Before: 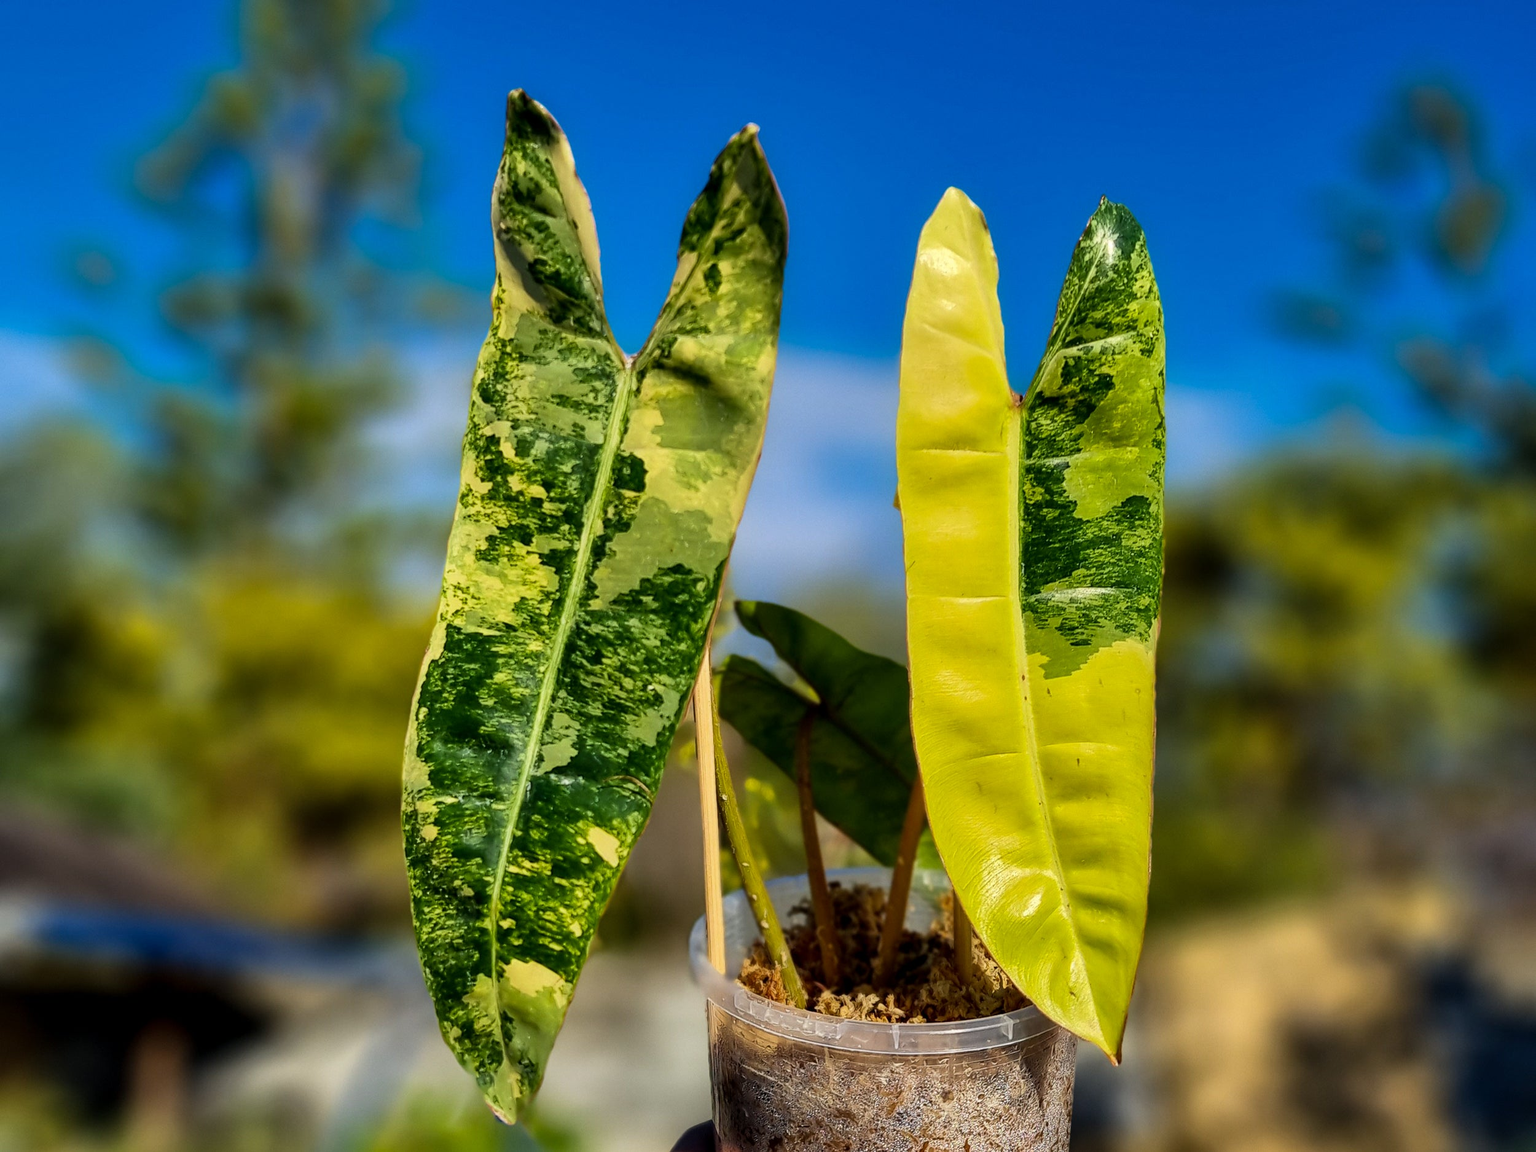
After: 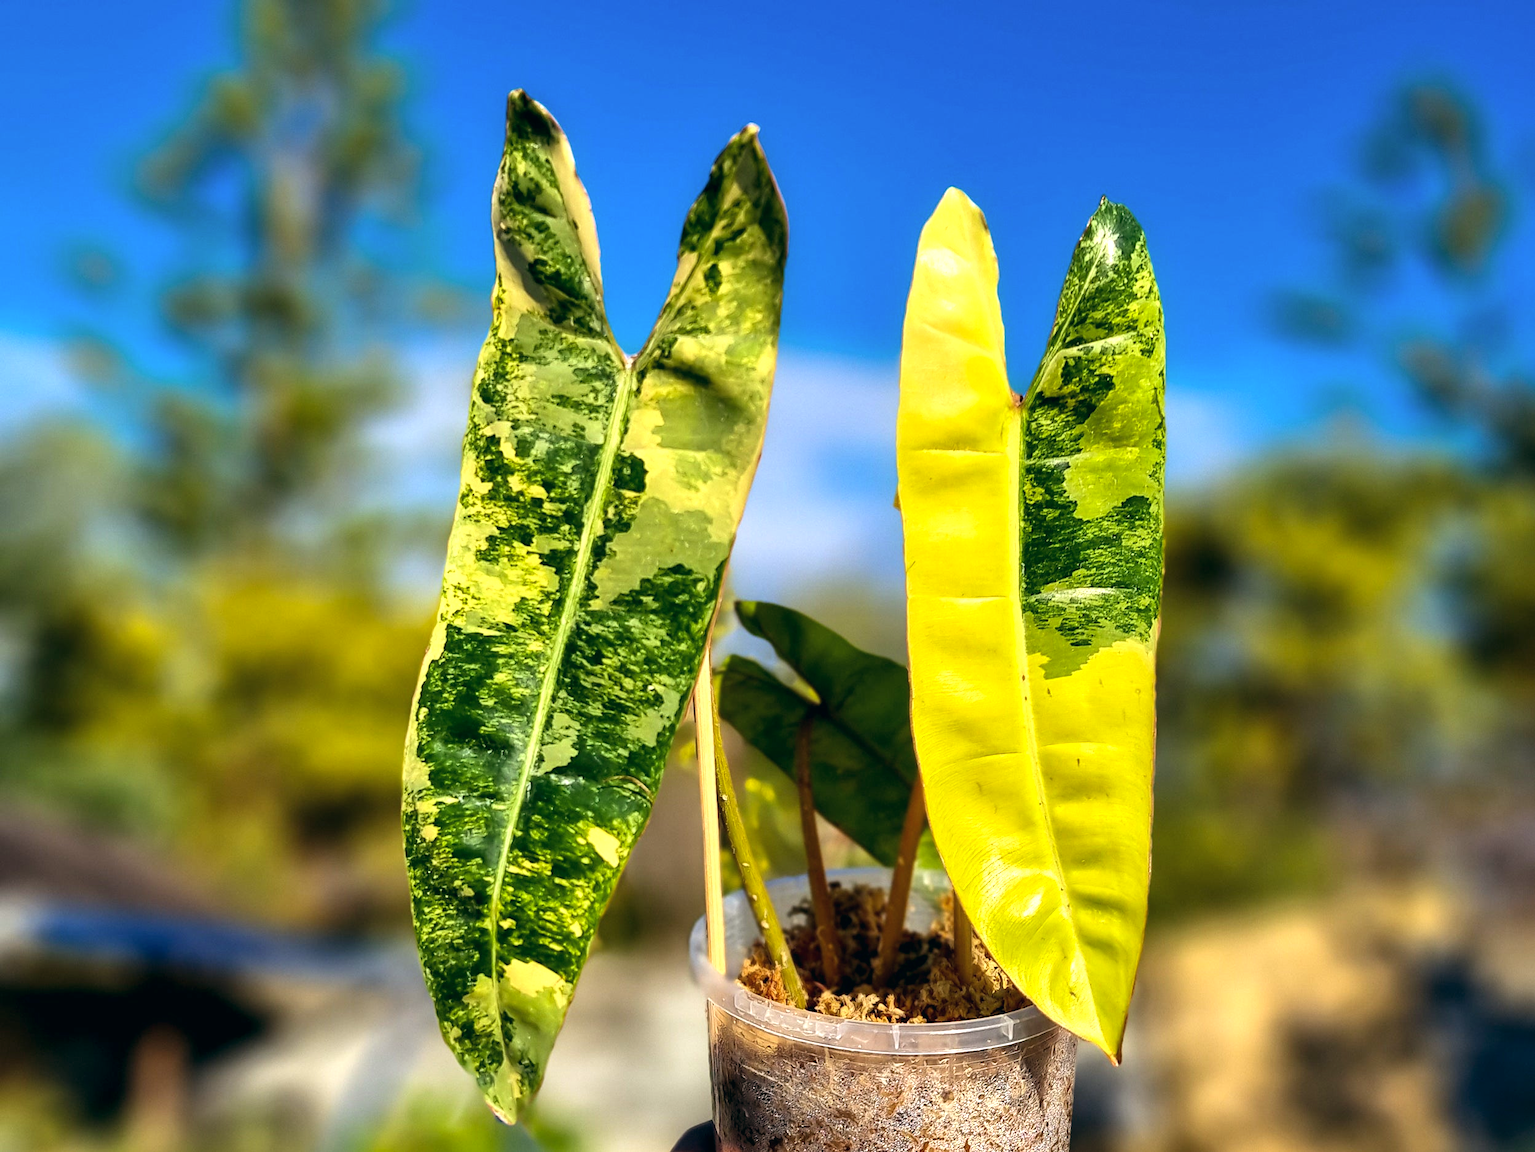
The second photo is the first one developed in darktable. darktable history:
color balance: lift [1, 0.998, 1.001, 1.002], gamma [1, 1.02, 1, 0.98], gain [1, 1.02, 1.003, 0.98]
exposure: black level correction 0, exposure 0.7 EV, compensate exposure bias true, compensate highlight preservation false
